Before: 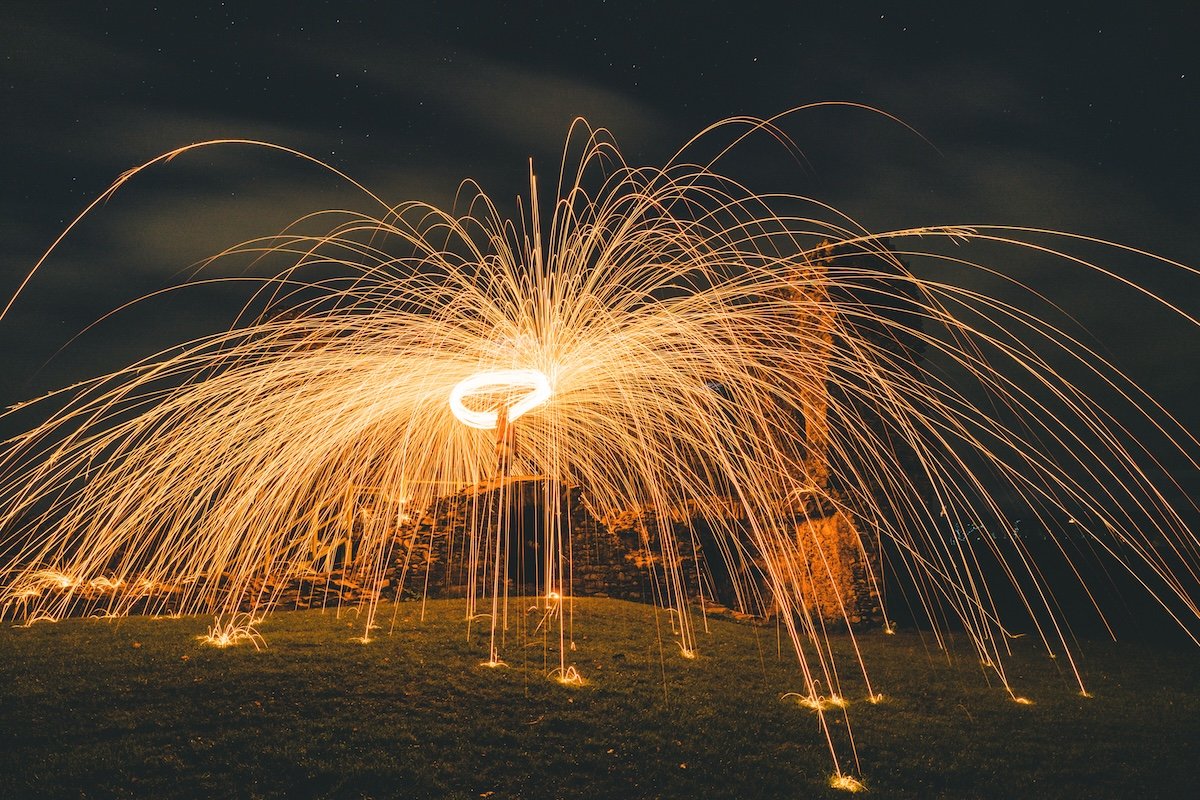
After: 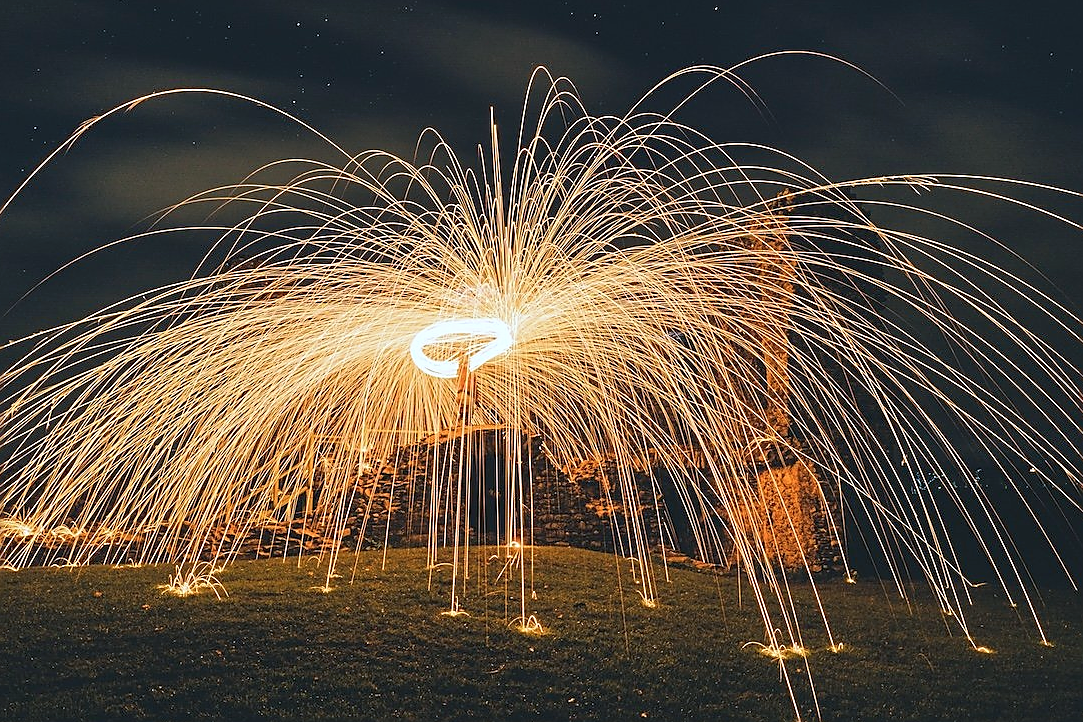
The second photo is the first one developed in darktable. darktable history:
crop: left 3.305%, top 6.436%, right 6.389%, bottom 3.258%
color calibration: x 0.37, y 0.382, temperature 4313.32 K
sharpen: radius 1.4, amount 1.25, threshold 0.7
